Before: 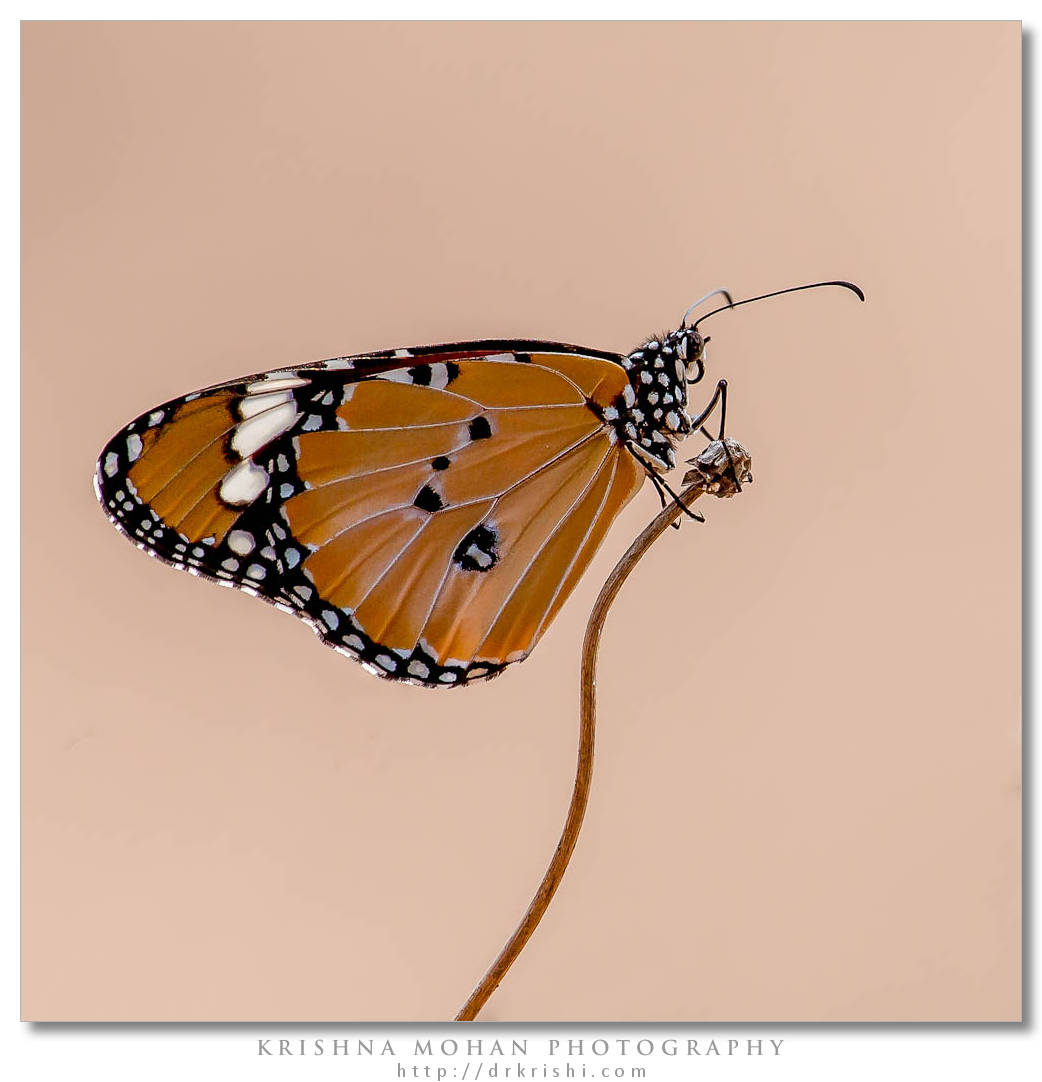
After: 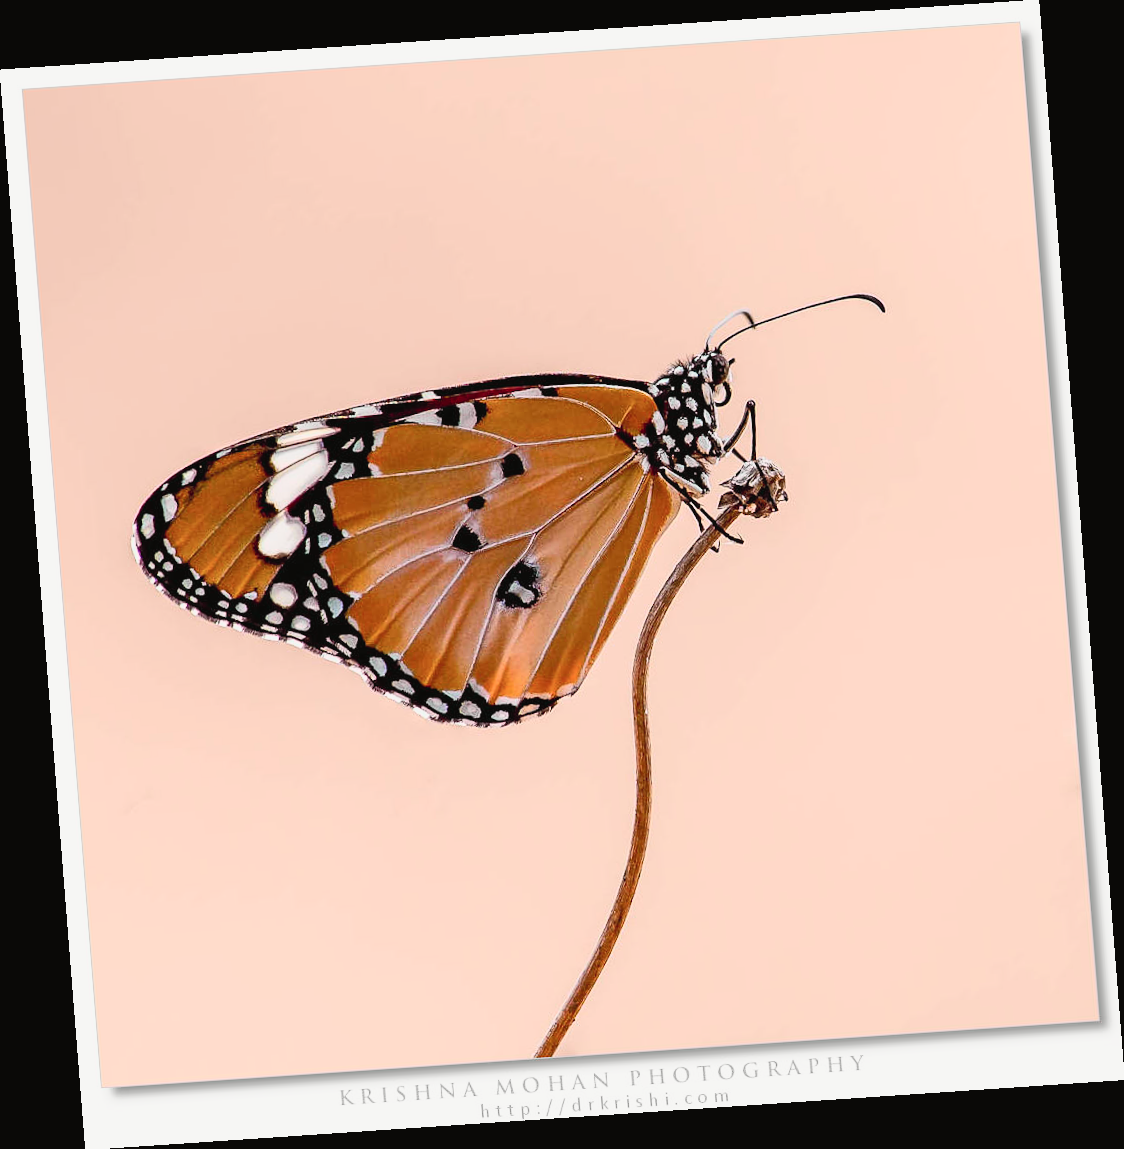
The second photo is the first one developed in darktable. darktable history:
tone curve: curves: ch0 [(0, 0.026) (0.172, 0.194) (0.398, 0.437) (0.469, 0.544) (0.612, 0.741) (0.845, 0.926) (1, 0.968)]; ch1 [(0, 0) (0.437, 0.453) (0.472, 0.467) (0.502, 0.502) (0.531, 0.537) (0.574, 0.583) (0.617, 0.64) (0.699, 0.749) (0.859, 0.919) (1, 1)]; ch2 [(0, 0) (0.33, 0.301) (0.421, 0.443) (0.476, 0.502) (0.511, 0.504) (0.553, 0.55) (0.595, 0.586) (0.664, 0.664) (1, 1)], color space Lab, independent channels, preserve colors none
rotate and perspective: rotation -4.2°, shear 0.006, automatic cropping off
